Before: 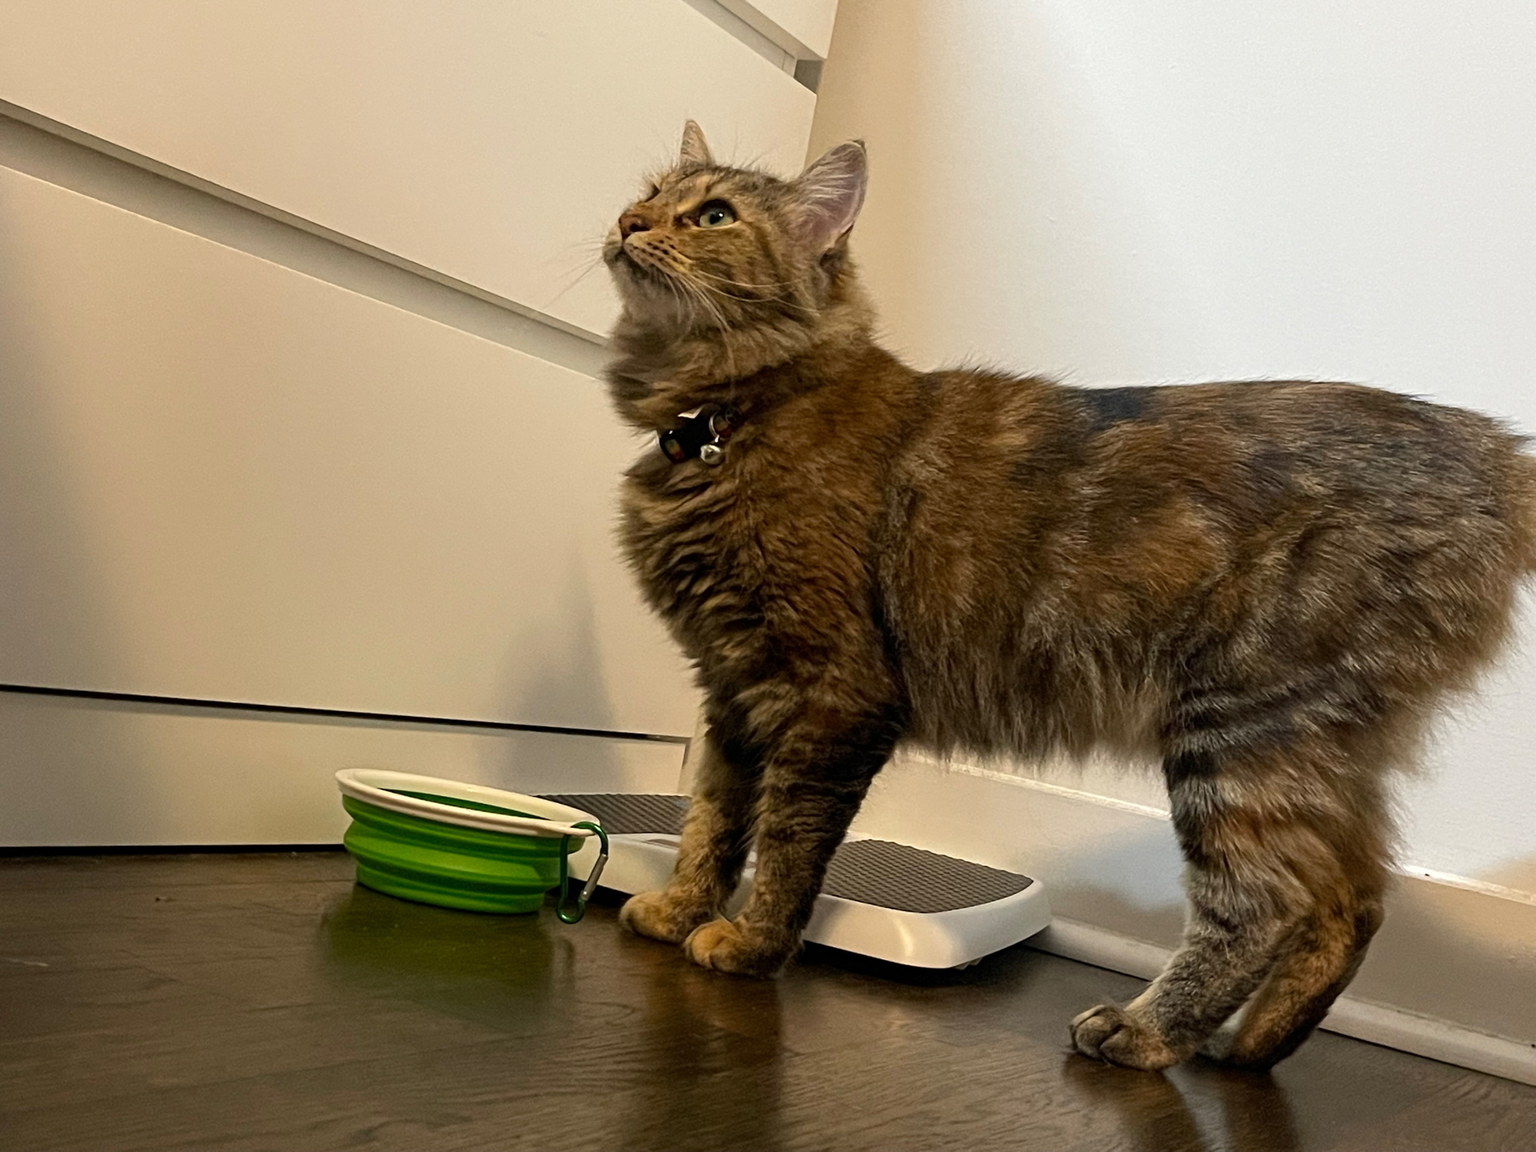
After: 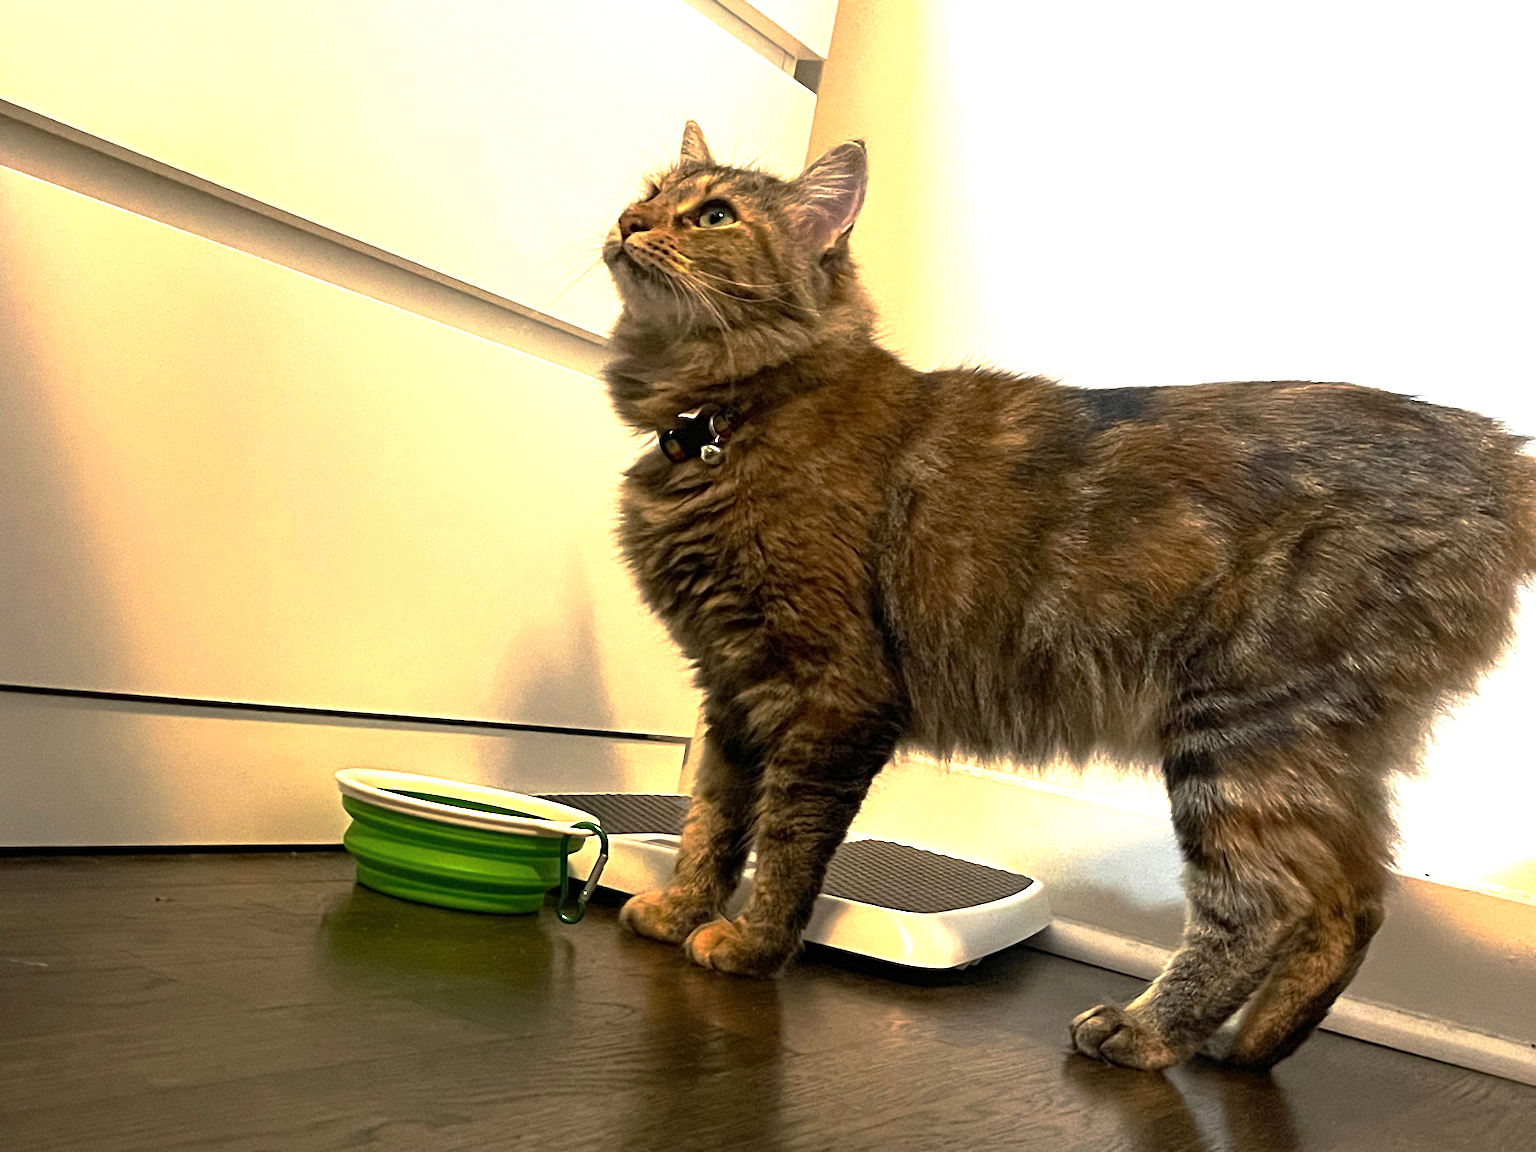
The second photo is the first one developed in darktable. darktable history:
base curve: curves: ch0 [(0, 0) (0.595, 0.418) (1, 1)], preserve colors none
exposure: black level correction 0, exposure 1.104 EV, compensate highlight preservation false
